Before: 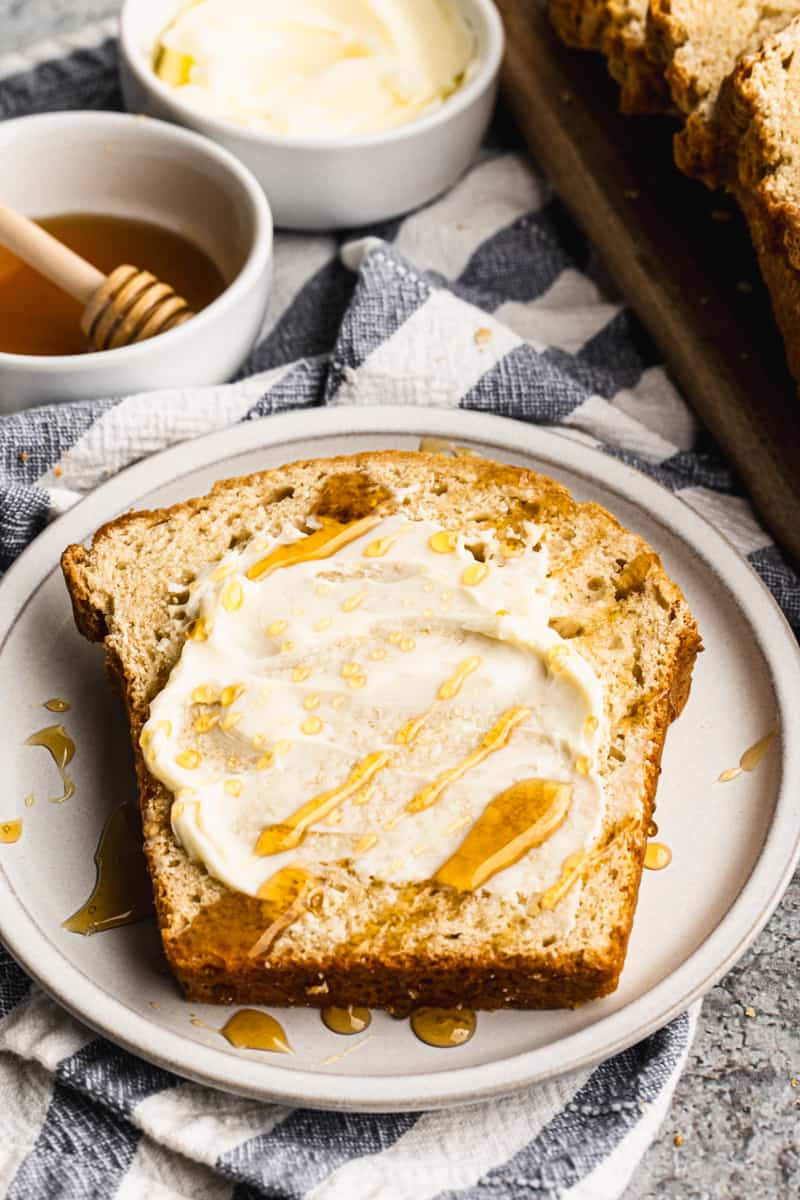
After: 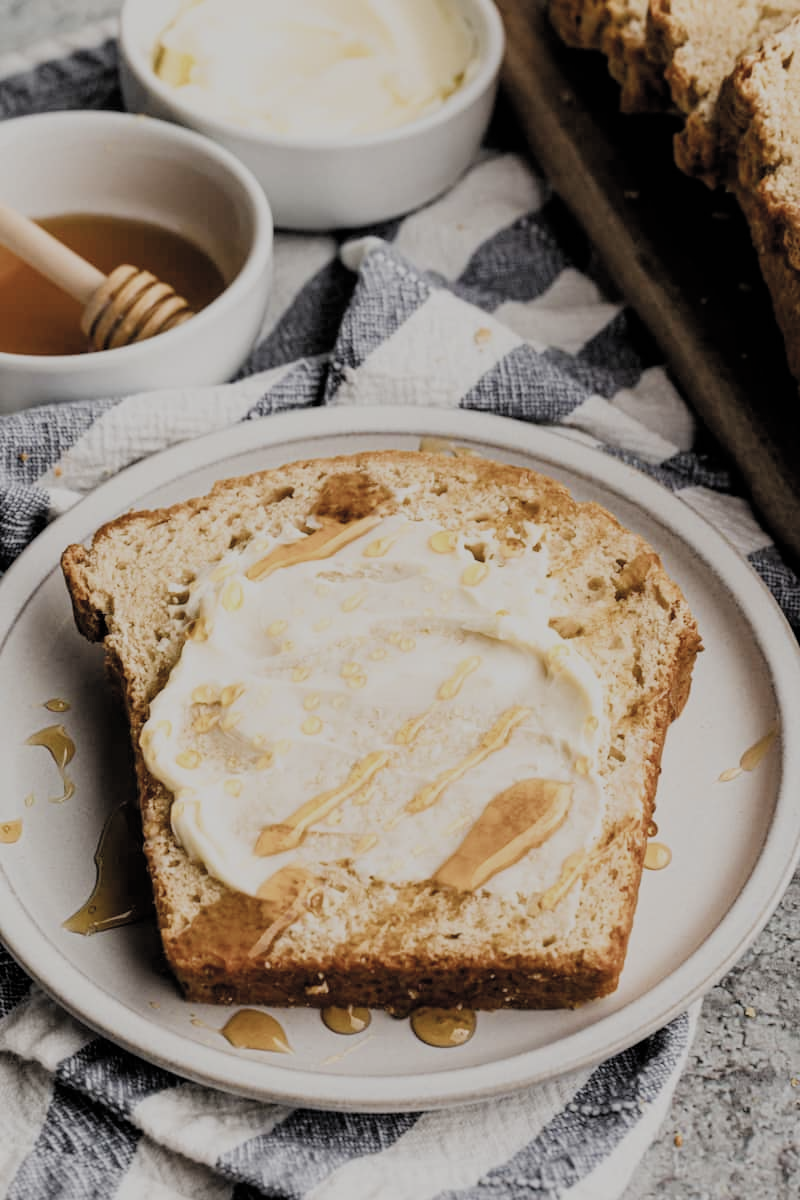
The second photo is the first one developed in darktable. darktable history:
filmic rgb: black relative exposure -6.63 EV, white relative exposure 4.72 EV, hardness 3.12, contrast 0.793, add noise in highlights 0.099, color science v4 (2020), type of noise poissonian
contrast brightness saturation: contrast 0.065, brightness -0.011, saturation -0.238
